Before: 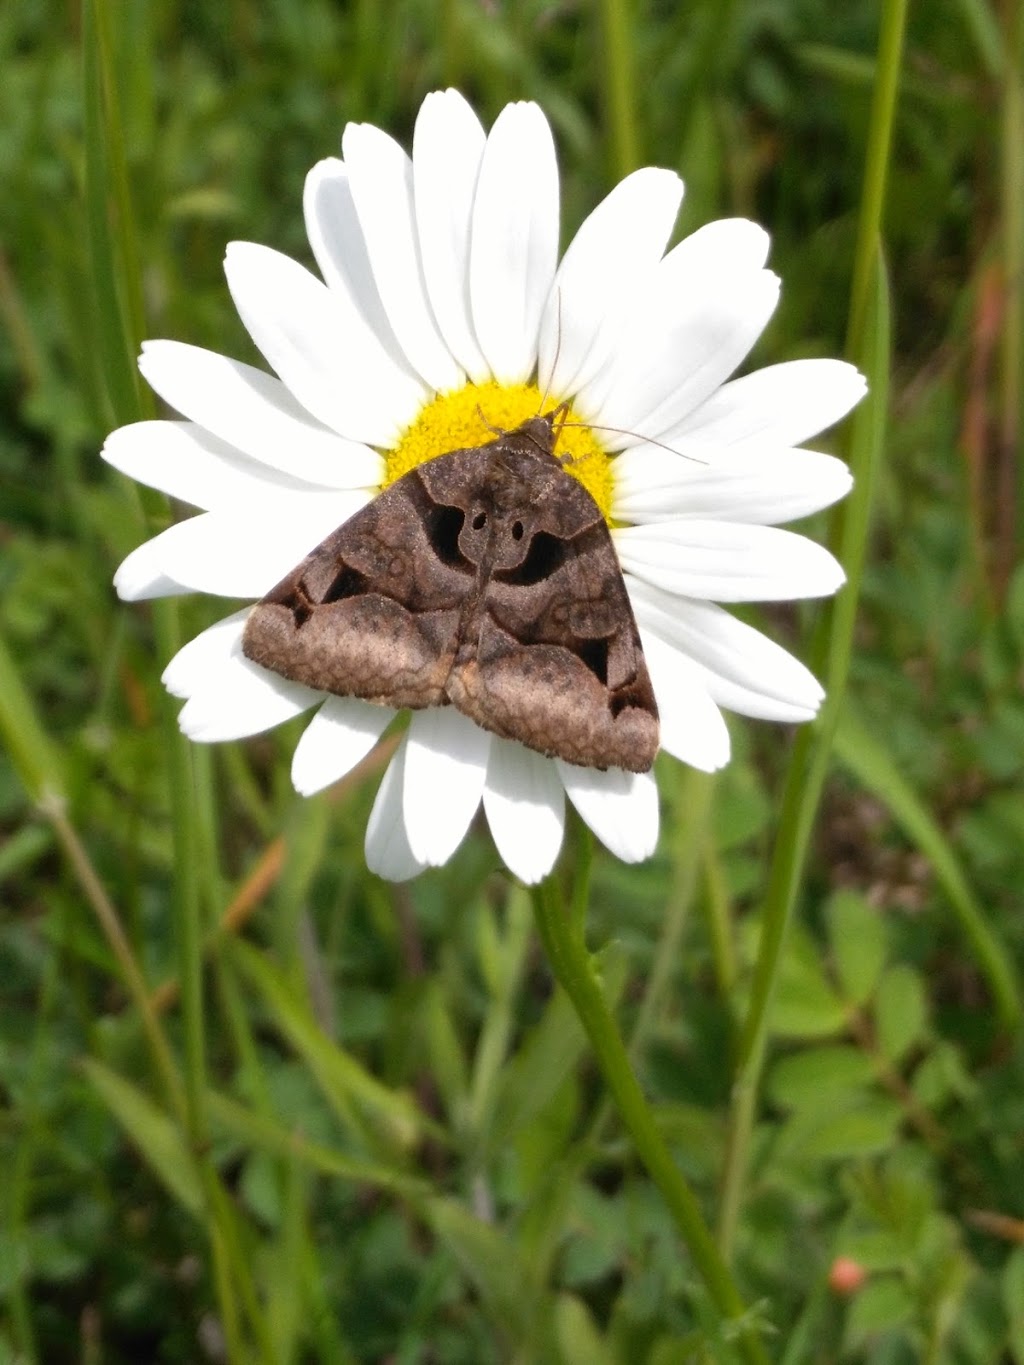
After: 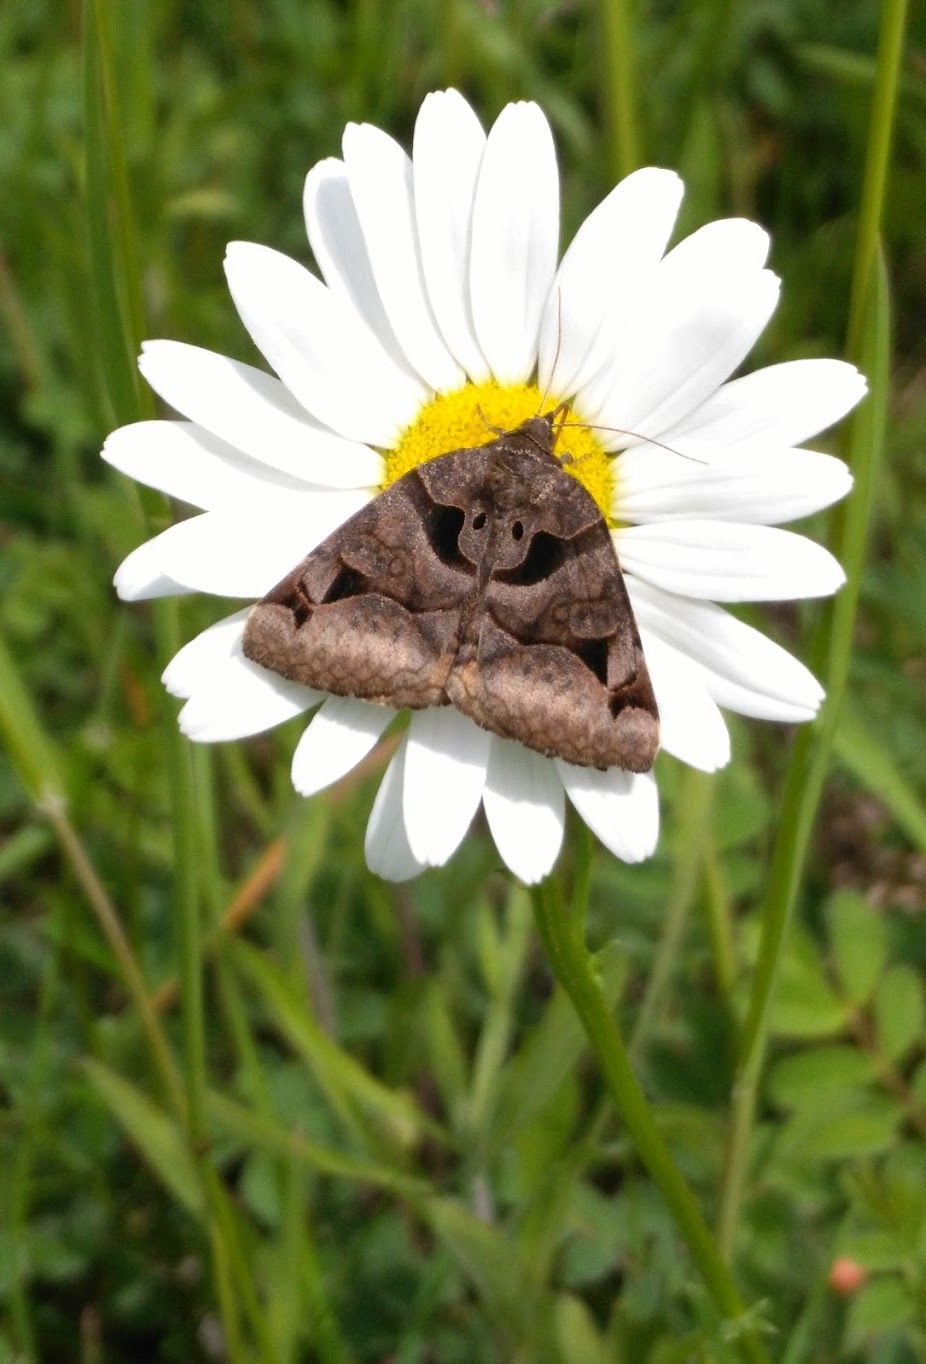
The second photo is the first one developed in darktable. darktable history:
crop: right 9.494%, bottom 0.018%
